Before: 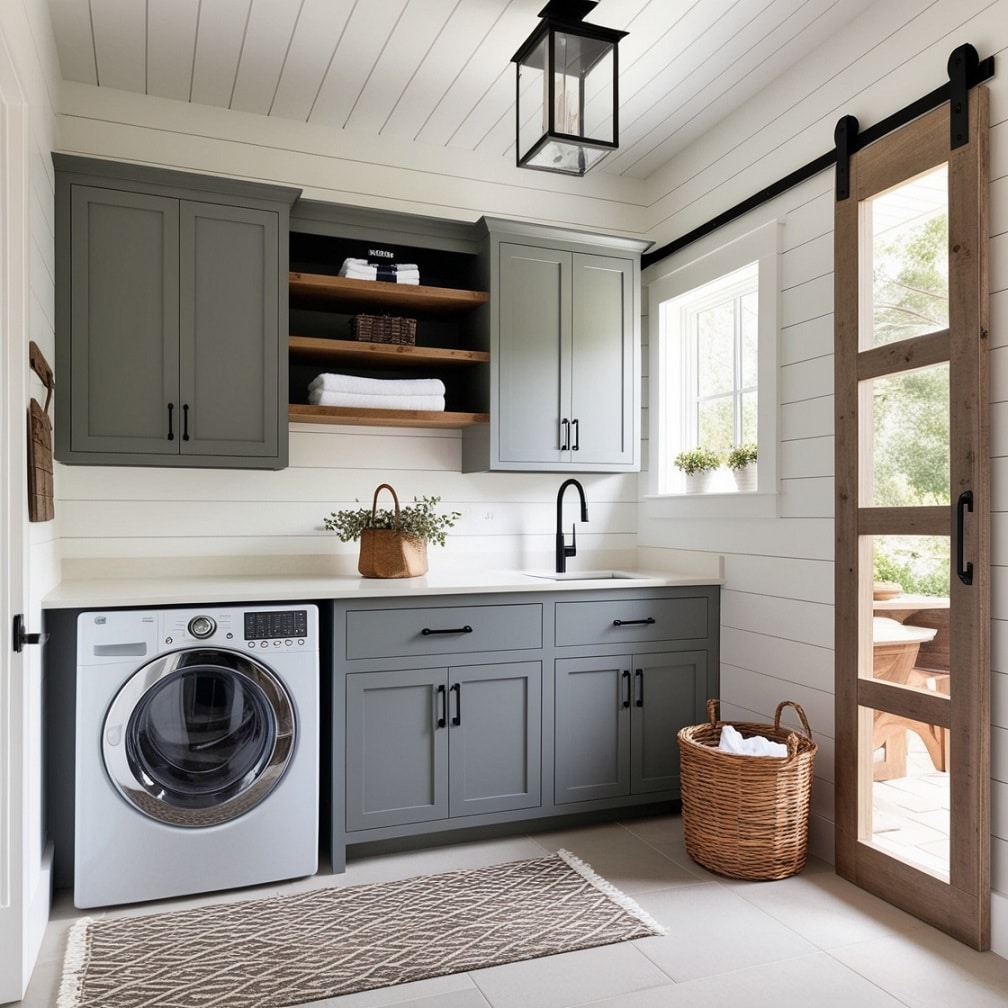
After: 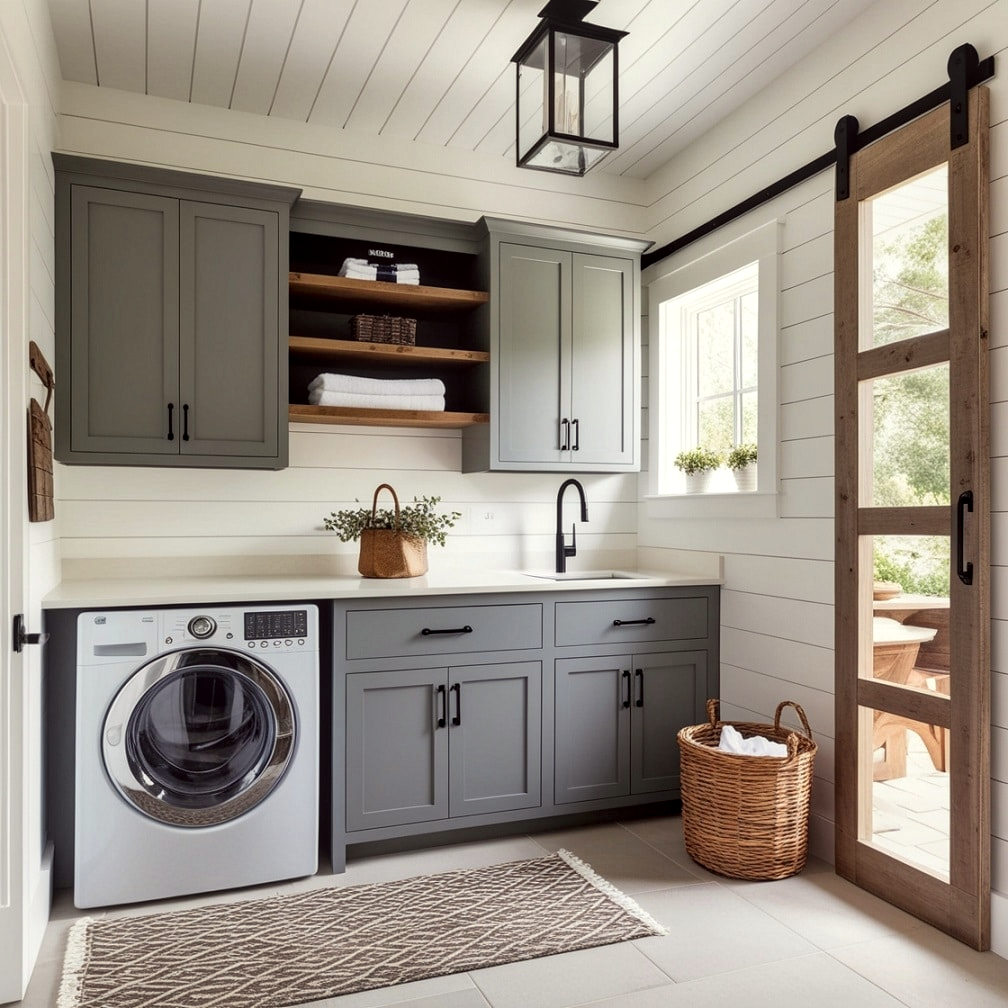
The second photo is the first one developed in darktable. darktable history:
color correction: highlights a* -0.95, highlights b* 4.5, shadows a* 3.55
local contrast: on, module defaults
